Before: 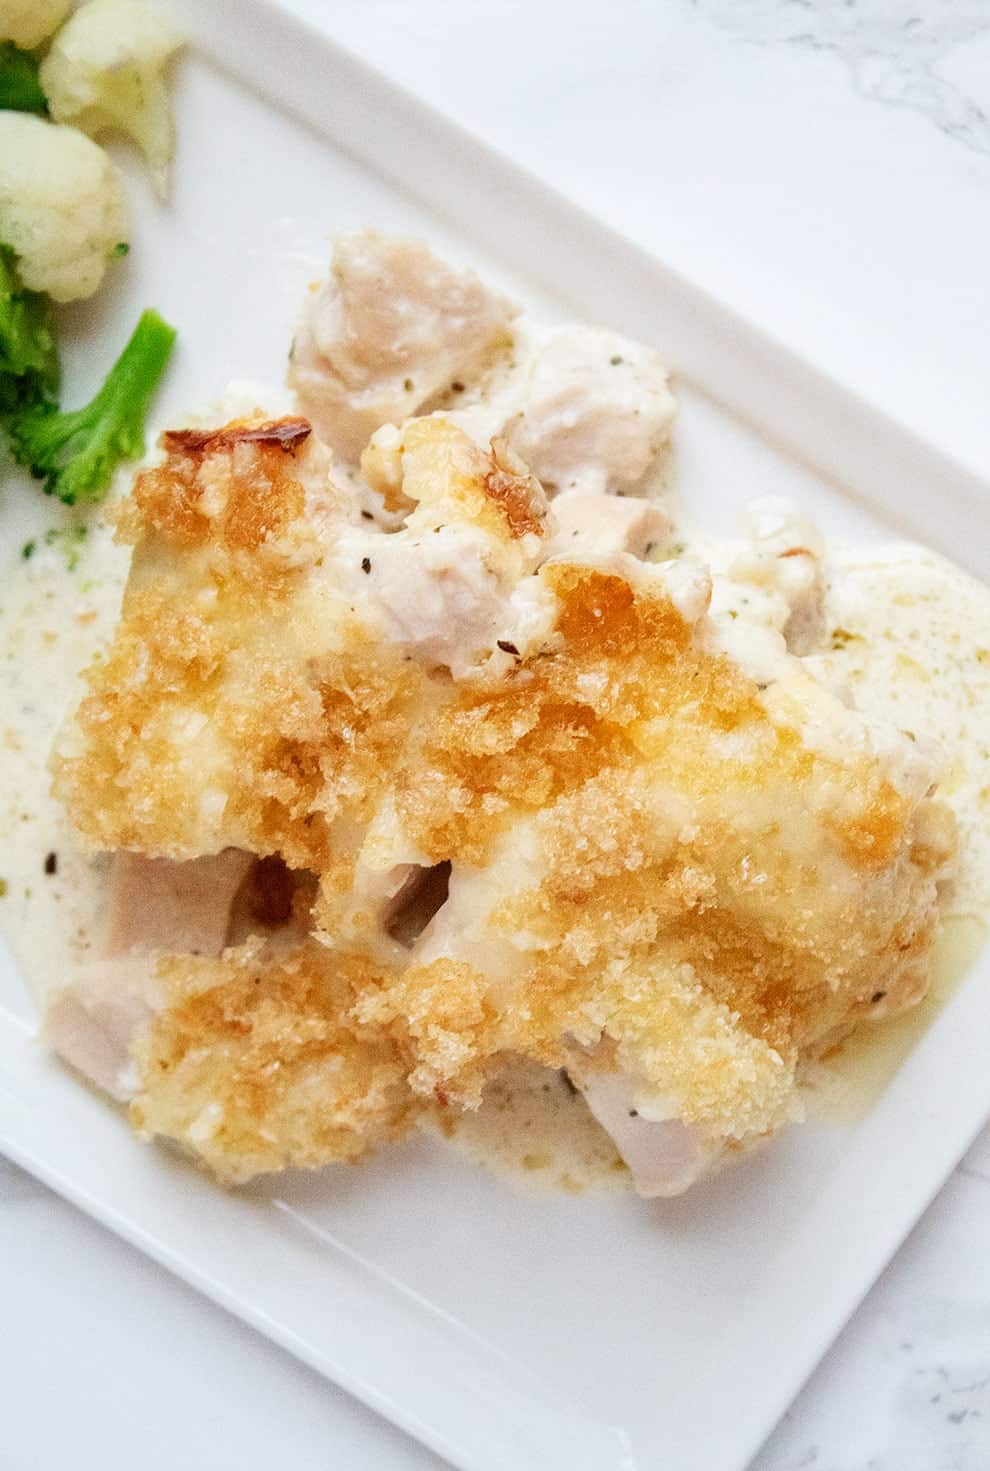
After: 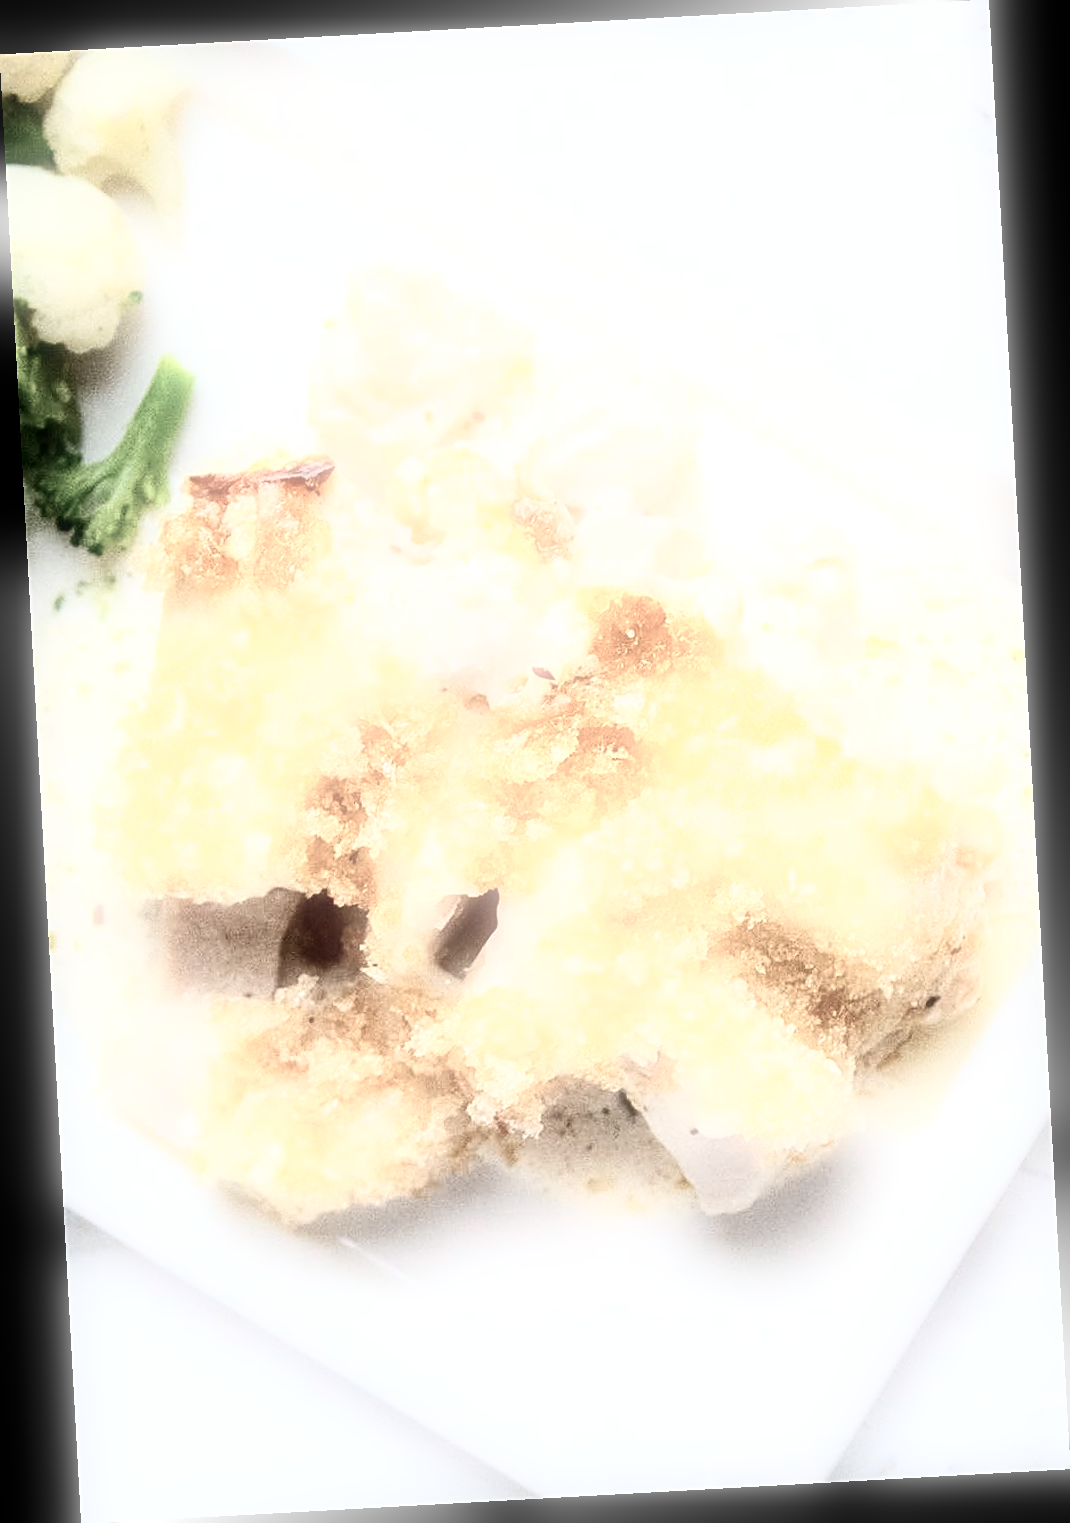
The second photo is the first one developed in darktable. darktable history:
color zones: curves: ch0 [(0, 0.6) (0.129, 0.585) (0.193, 0.596) (0.429, 0.5) (0.571, 0.5) (0.714, 0.5) (0.857, 0.5) (1, 0.6)]; ch1 [(0, 0.453) (0.112, 0.245) (0.213, 0.252) (0.429, 0.233) (0.571, 0.231) (0.683, 0.242) (0.857, 0.296) (1, 0.453)]
bloom: size 5%, threshold 95%, strength 15%
contrast brightness saturation: contrast 0.28
sharpen: on, module defaults
rotate and perspective: rotation -3.18°, automatic cropping off
